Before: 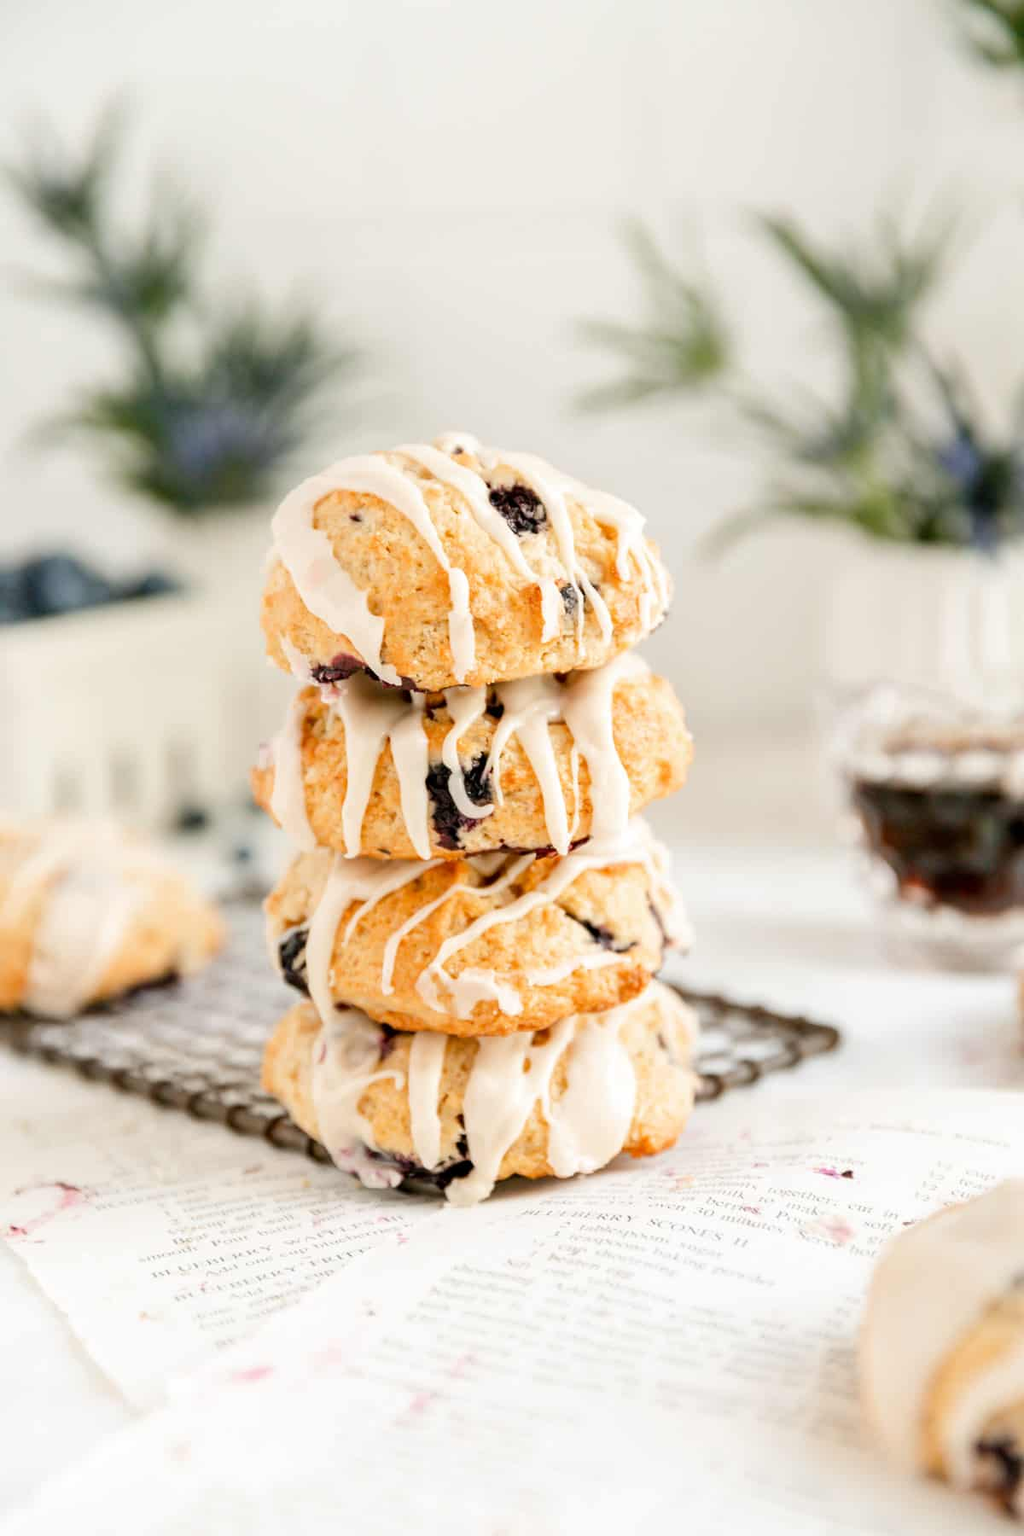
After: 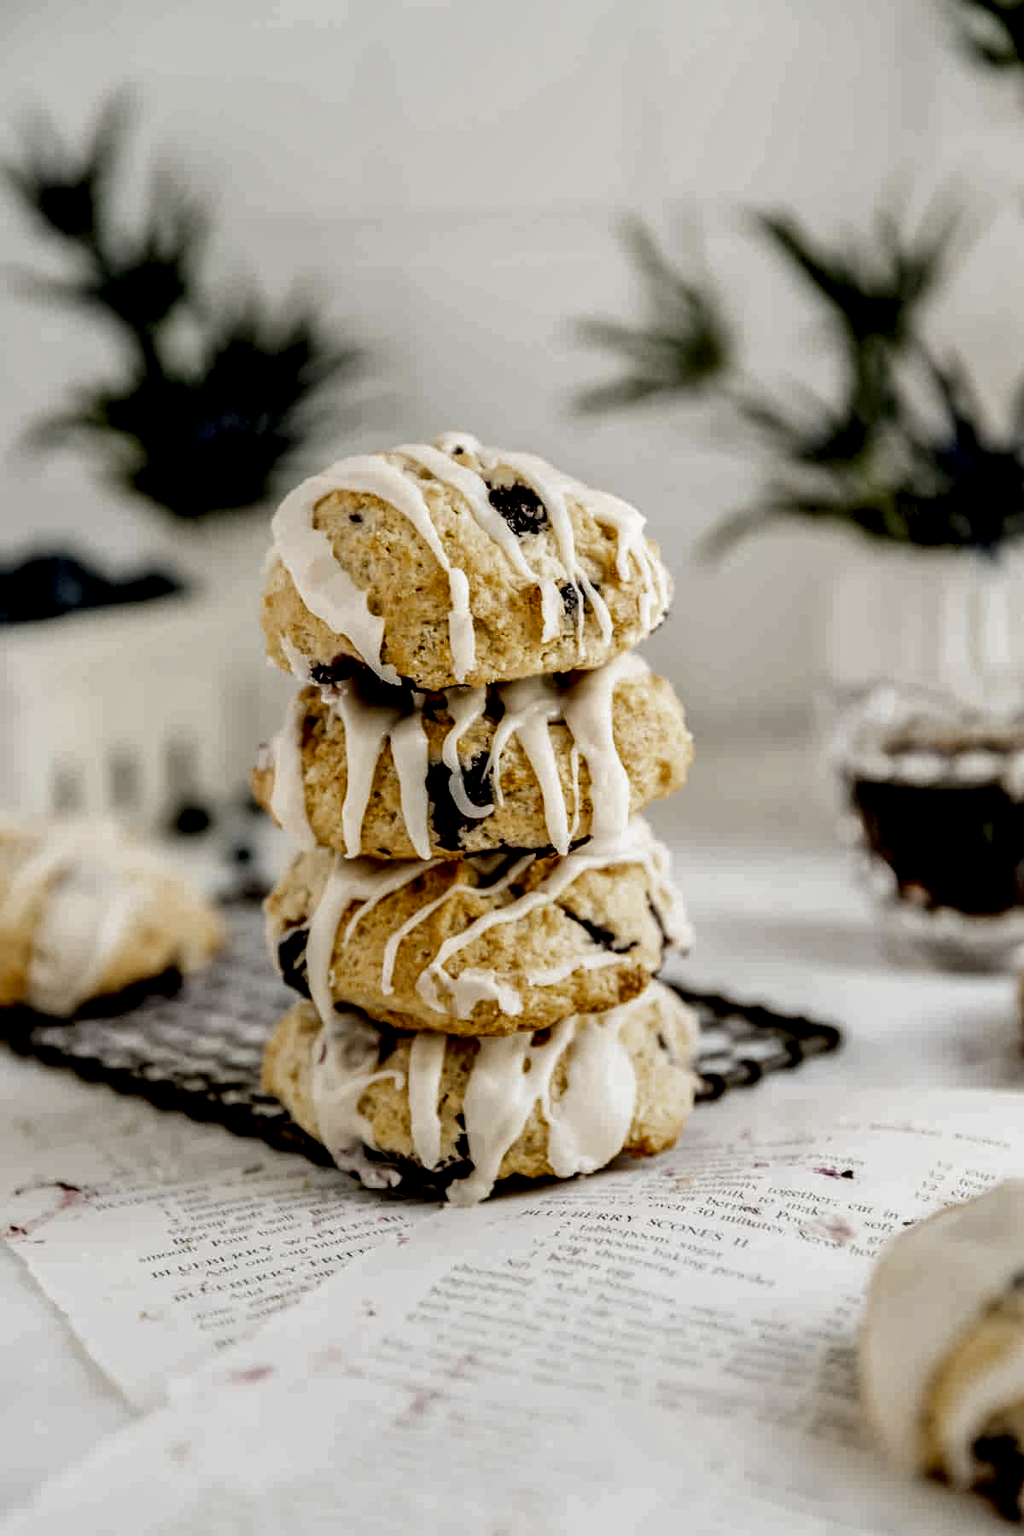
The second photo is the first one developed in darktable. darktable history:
color zones: curves: ch0 [(0.25, 0.5) (0.463, 0.627) (0.484, 0.637) (0.75, 0.5)]
rgb primaries: tint hue 2.68°, red hue 0.22, green purity 1.22, blue purity 1.19
color calibration: illuminant same as pipeline (D50), adaptation none (bypass), gamut compression 1.72
exposure: black level correction -0.016, exposure -1.018 EV
local contrast: highlights 115%, shadows 42%, detail 293%
